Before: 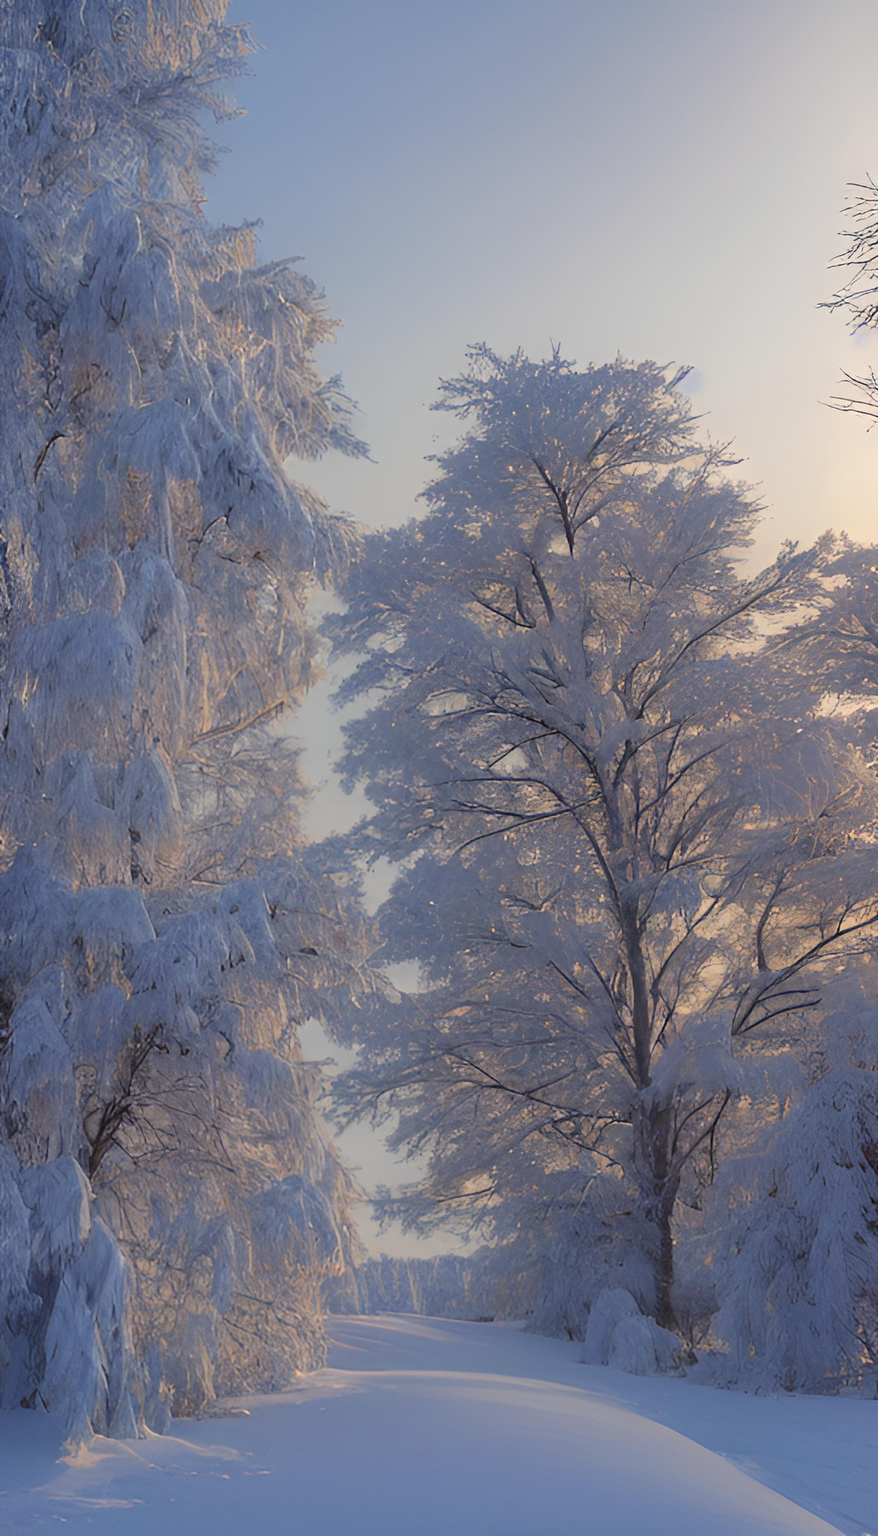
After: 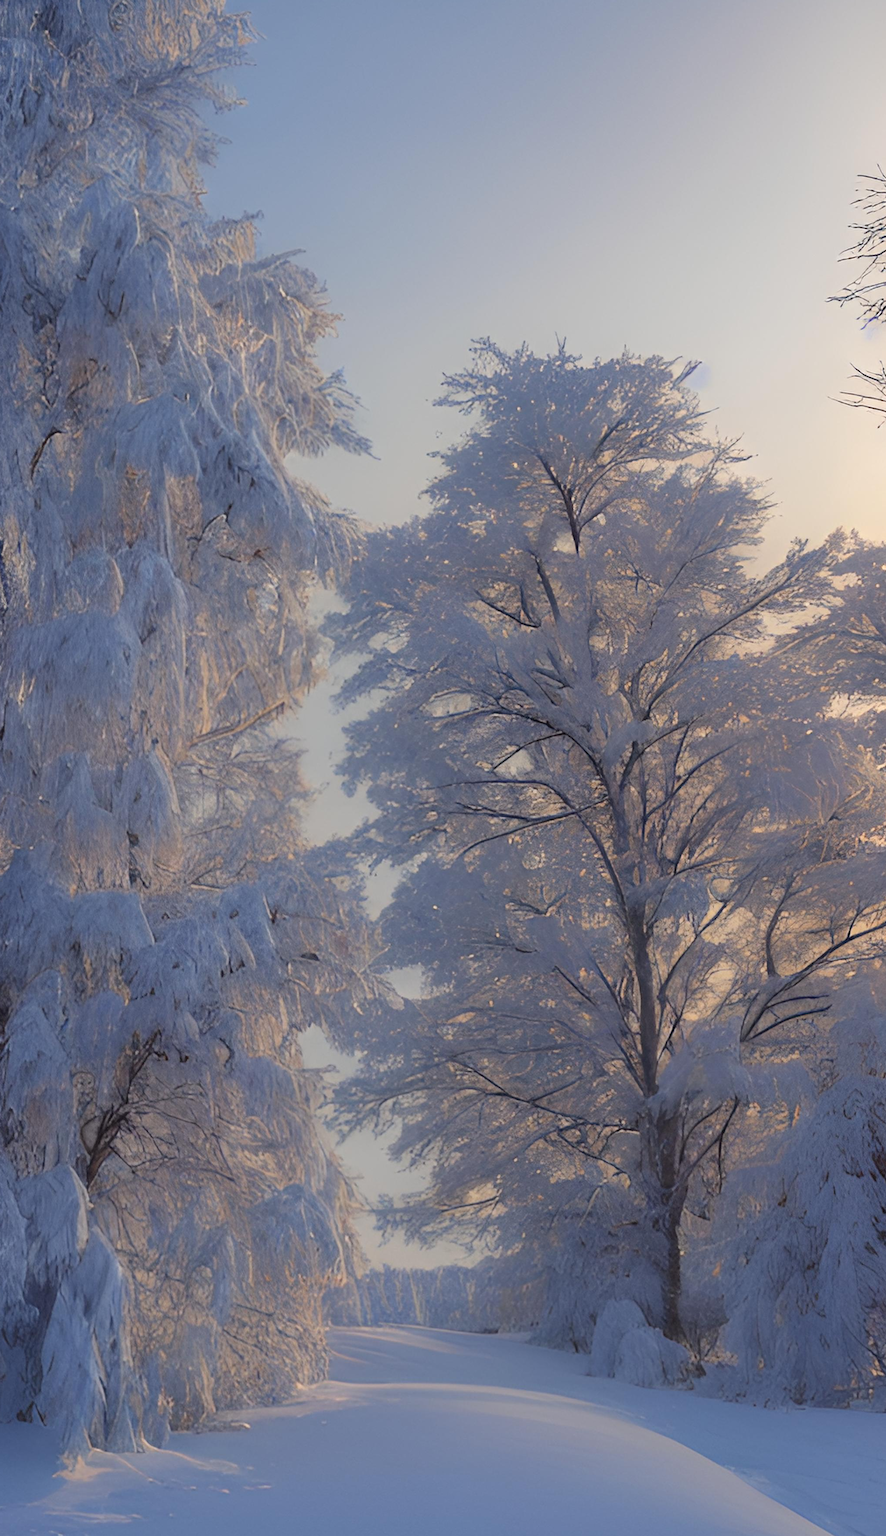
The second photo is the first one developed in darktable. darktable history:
crop: left 0.493%, top 0.756%, right 0.195%, bottom 0.957%
